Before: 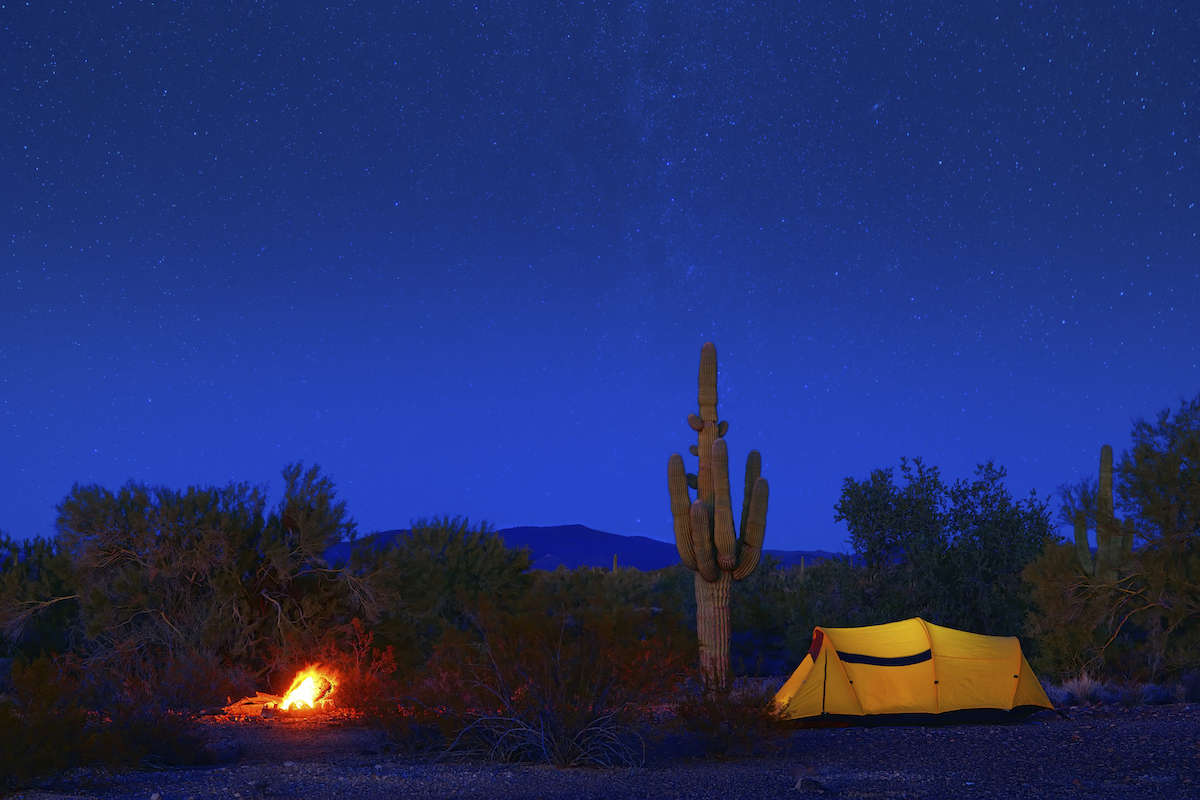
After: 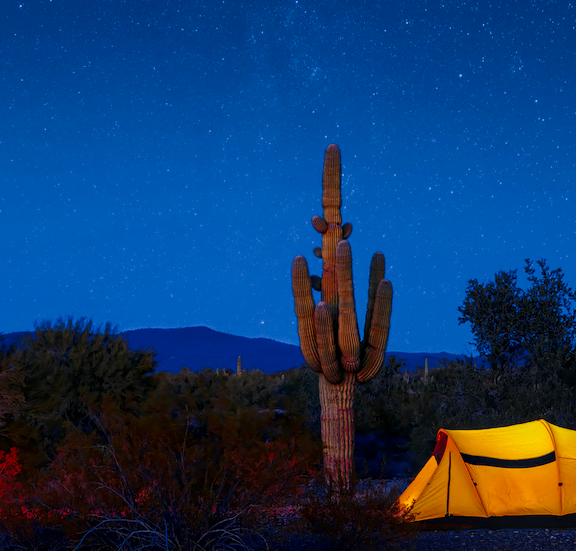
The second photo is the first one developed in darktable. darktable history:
crop: left 31.368%, top 24.772%, right 20.346%, bottom 6.333%
base curve: curves: ch0 [(0, 0) (0.028, 0.03) (0.121, 0.232) (0.46, 0.748) (0.859, 0.968) (1, 1)], preserve colors none
color zones: curves: ch0 [(0.035, 0.242) (0.25, 0.5) (0.384, 0.214) (0.488, 0.255) (0.75, 0.5)]; ch1 [(0.063, 0.379) (0.25, 0.5) (0.354, 0.201) (0.489, 0.085) (0.729, 0.271)]; ch2 [(0.25, 0.5) (0.38, 0.517) (0.442, 0.51) (0.735, 0.456)]
local contrast: detail 130%
